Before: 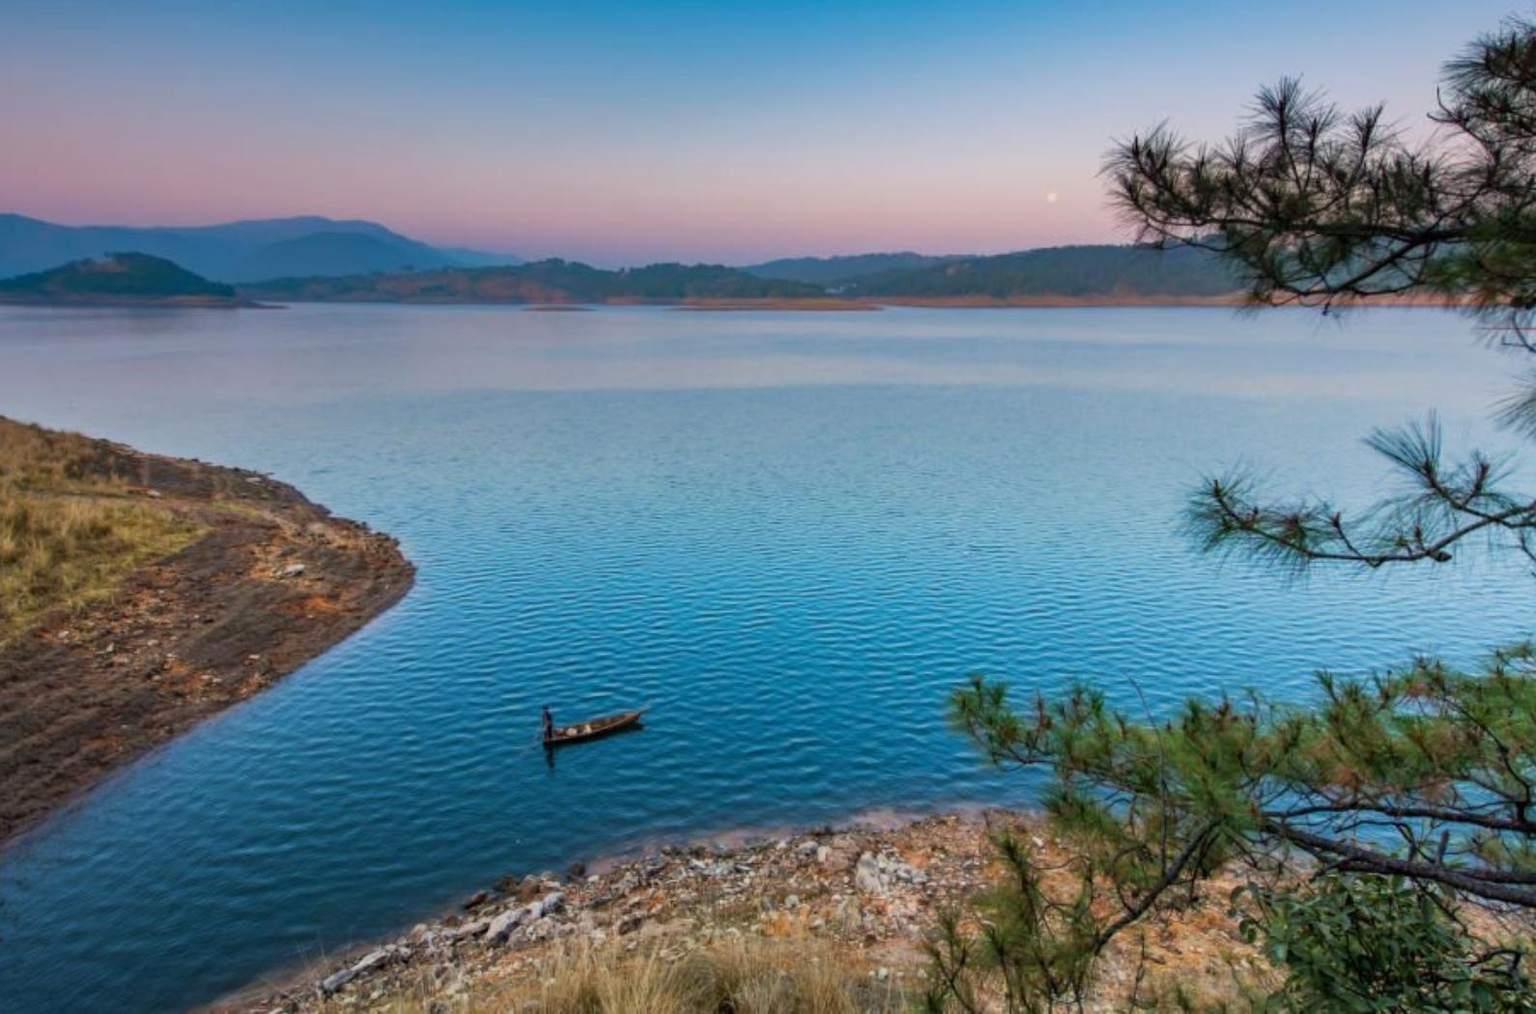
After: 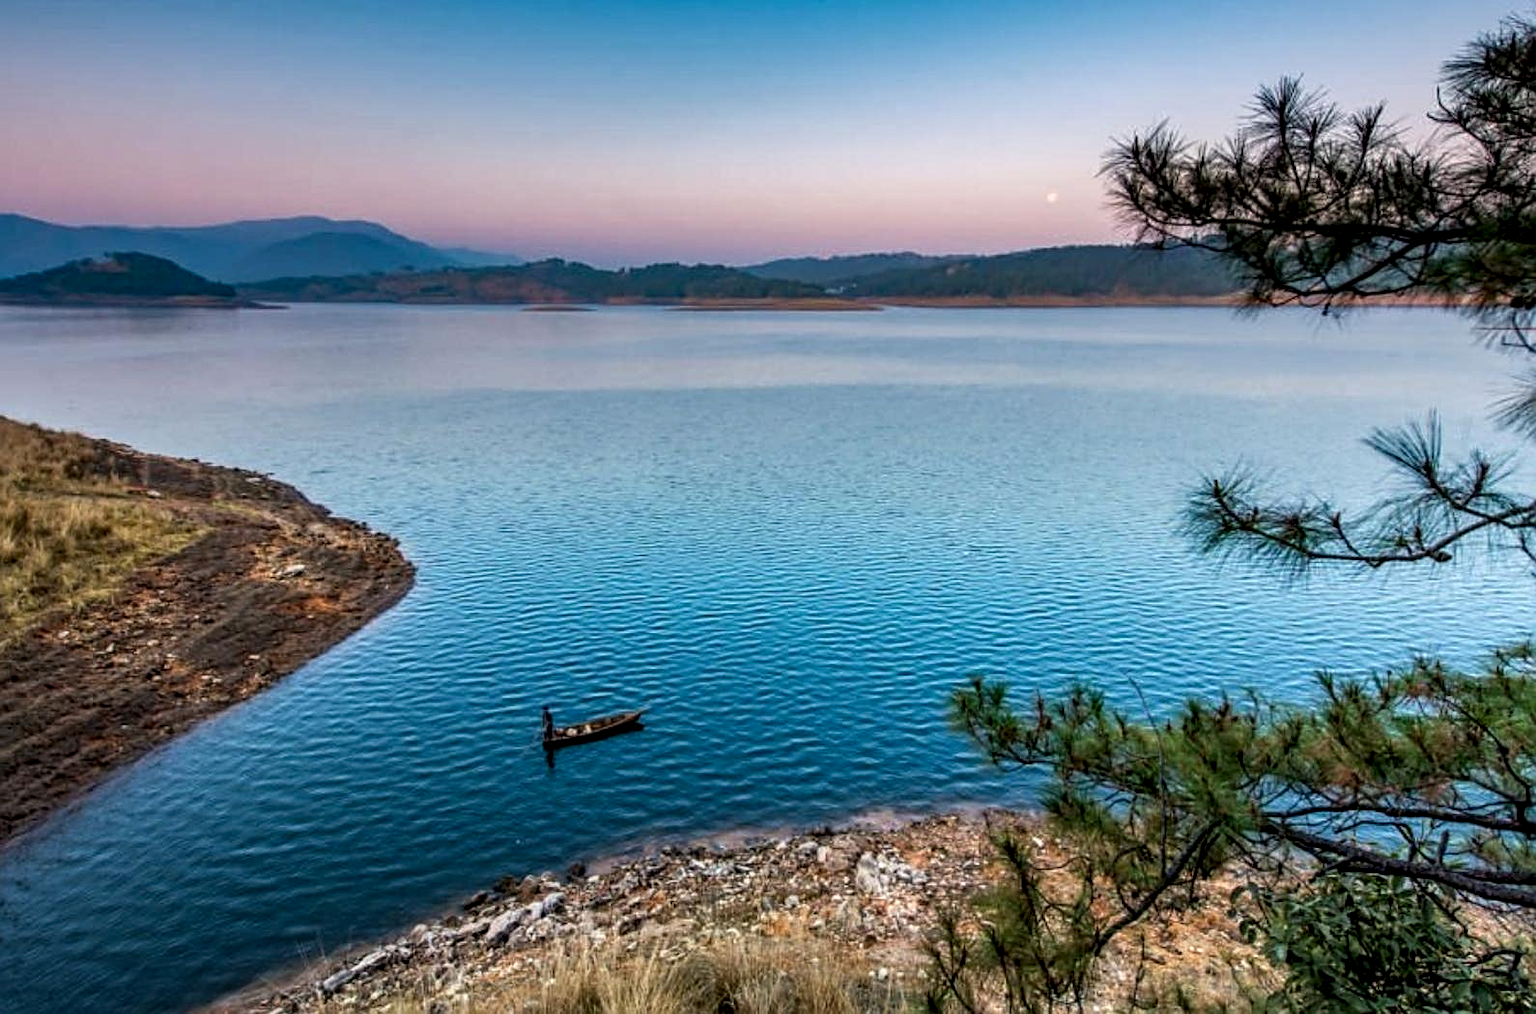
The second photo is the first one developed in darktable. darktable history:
sharpen: on, module defaults
local contrast: highlights 60%, shadows 60%, detail 160%
